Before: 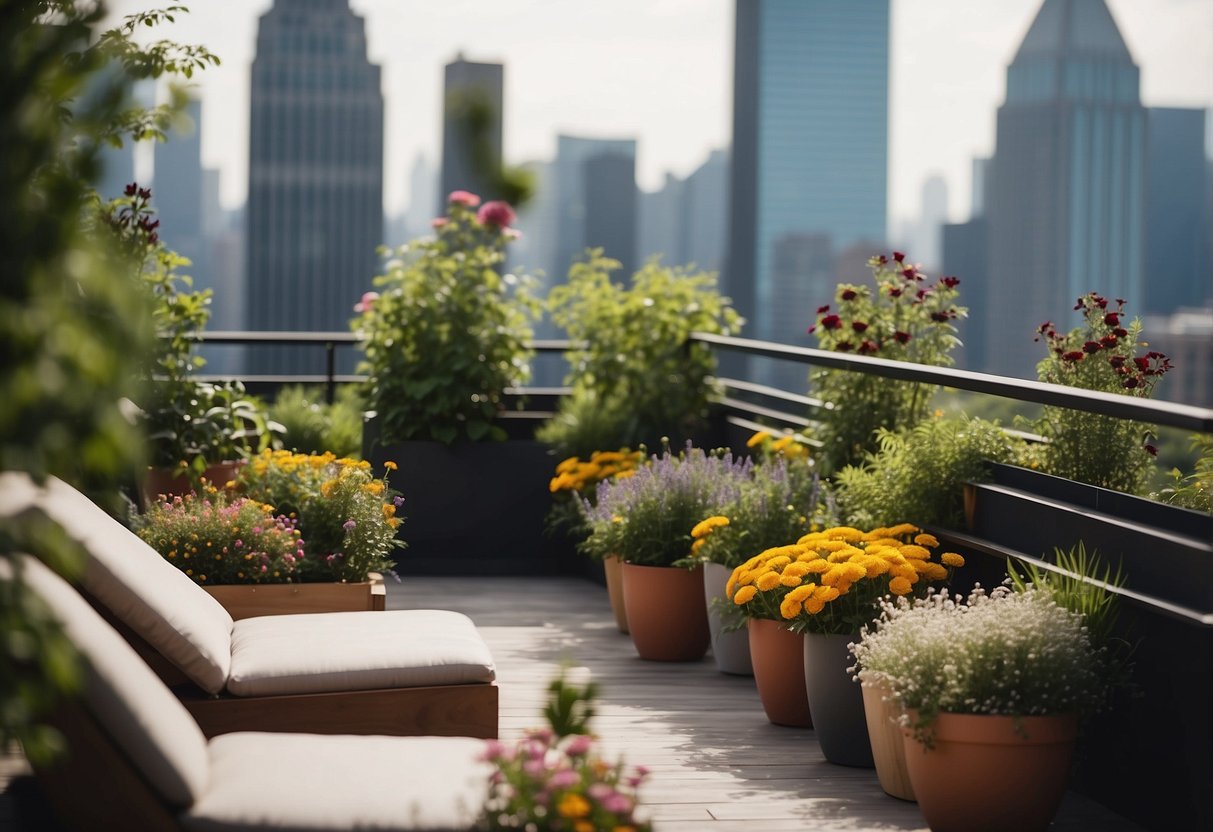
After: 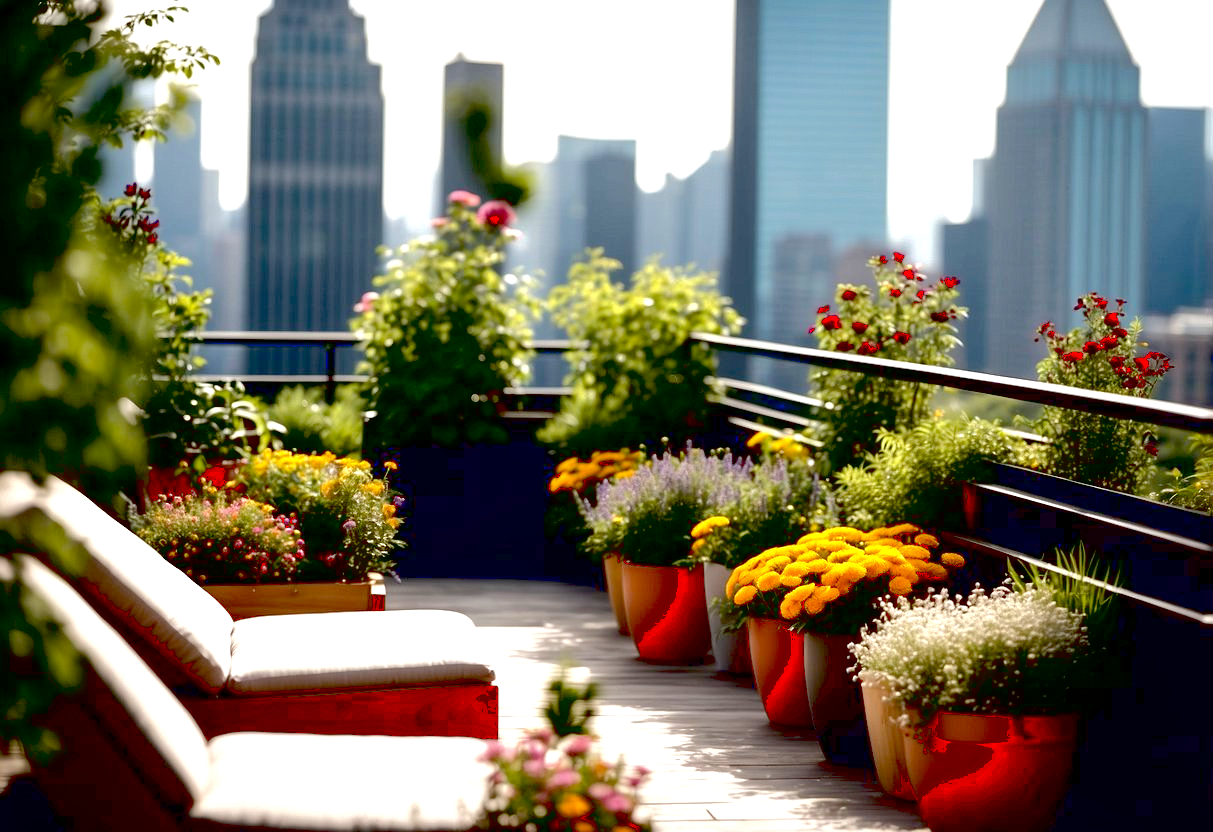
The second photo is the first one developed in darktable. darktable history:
exposure: black level correction 0.036, exposure 0.907 EV, compensate highlight preservation false
tone curve: curves: ch0 [(0, 0) (0.003, 0.027) (0.011, 0.03) (0.025, 0.04) (0.044, 0.063) (0.069, 0.093) (0.1, 0.125) (0.136, 0.153) (0.177, 0.191) (0.224, 0.232) (0.277, 0.279) (0.335, 0.333) (0.399, 0.39) (0.468, 0.457) (0.543, 0.535) (0.623, 0.611) (0.709, 0.683) (0.801, 0.758) (0.898, 0.853) (1, 1)], color space Lab, linked channels, preserve colors none
